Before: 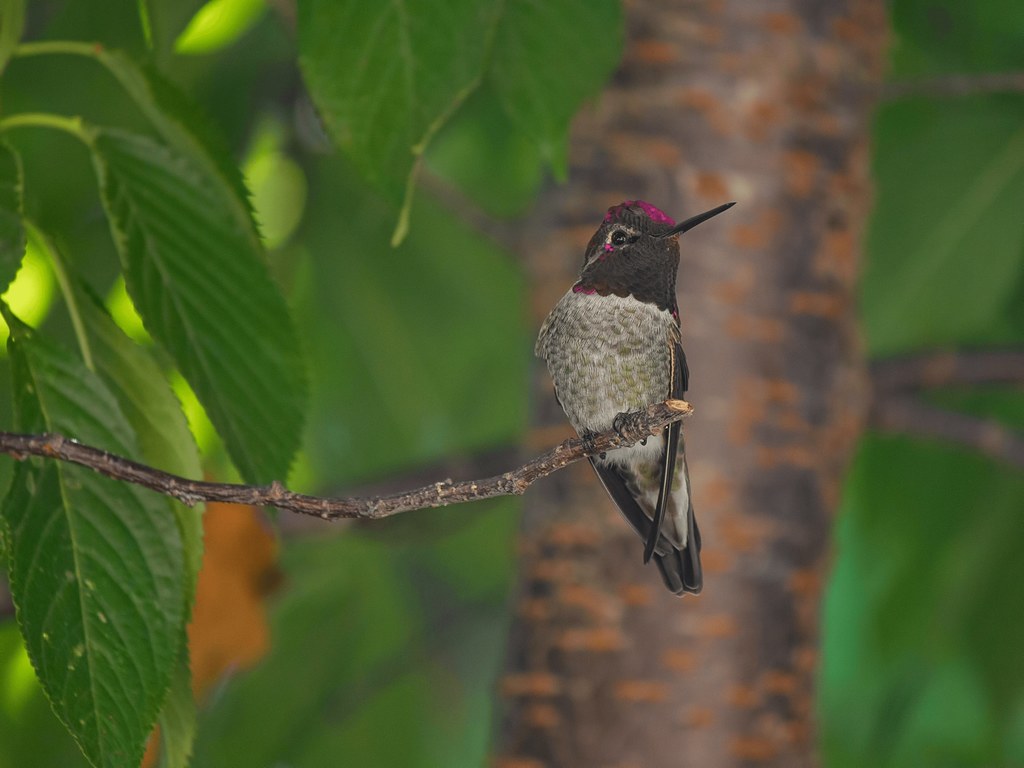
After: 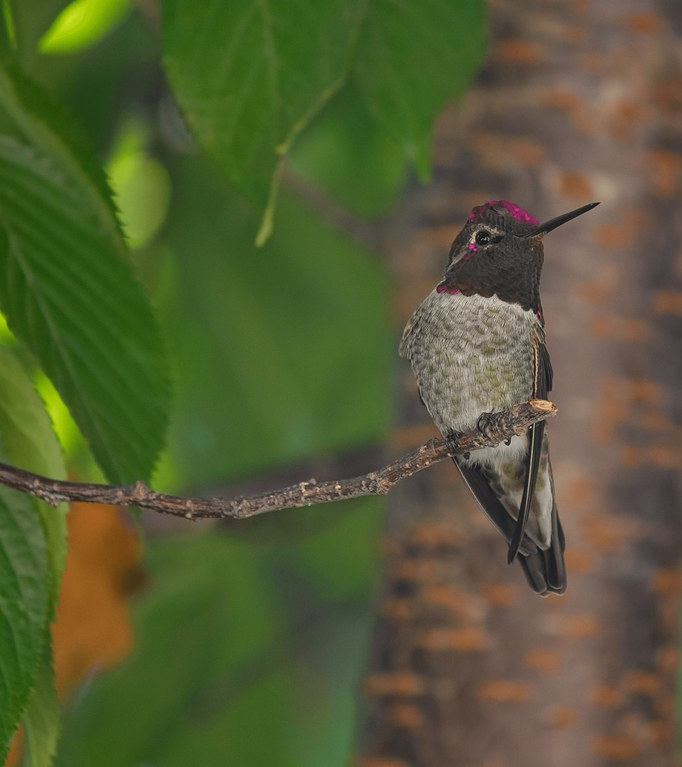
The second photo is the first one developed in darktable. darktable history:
crop and rotate: left 13.336%, right 19.985%
